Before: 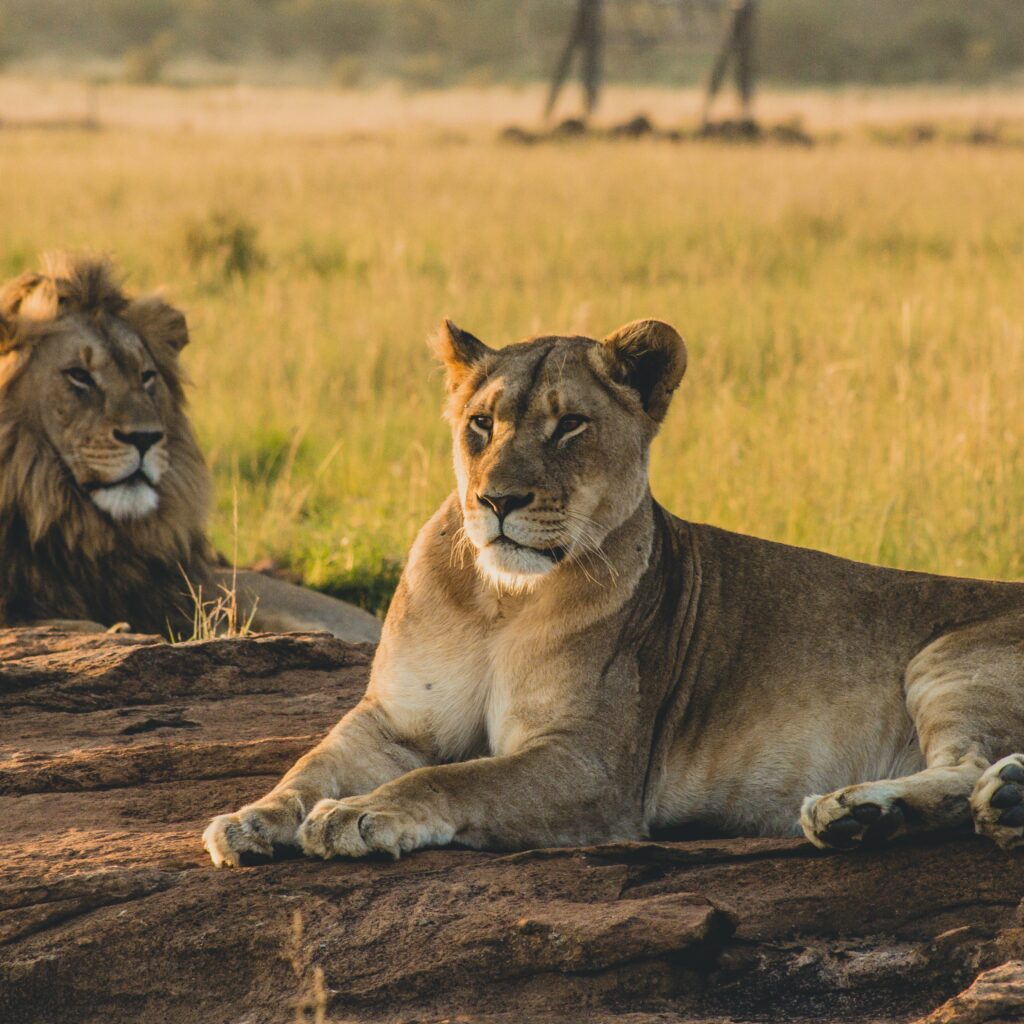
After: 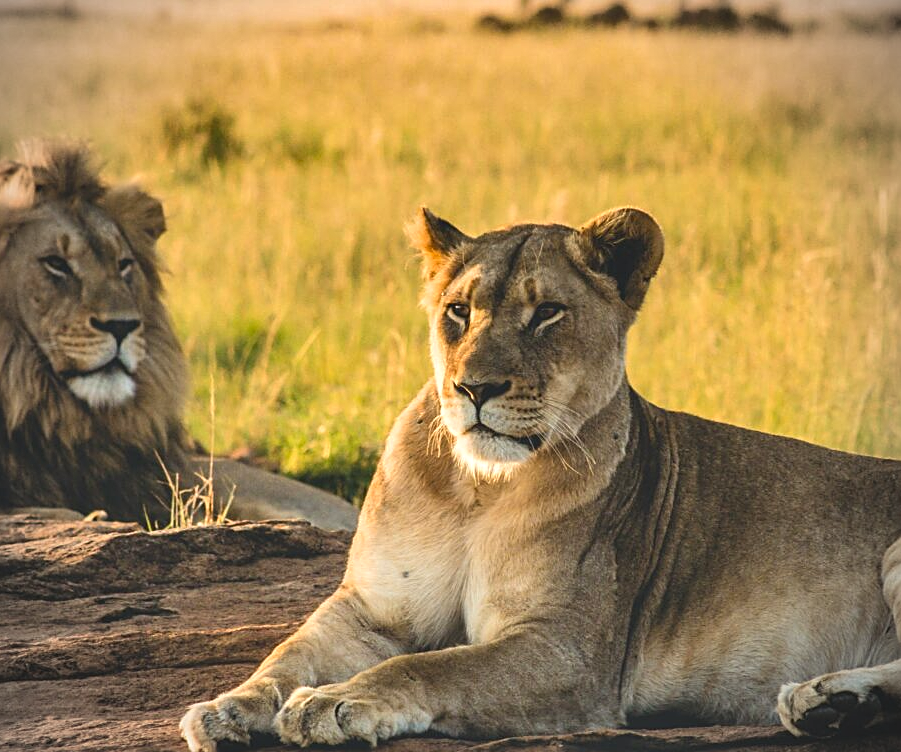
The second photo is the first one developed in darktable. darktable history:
exposure: black level correction 0, exposure 0.499 EV, compensate highlight preservation false
crop and rotate: left 2.341%, top 10.987%, right 9.605%, bottom 15.57%
vignetting: fall-off radius 60.9%, brightness -0.617, saturation -0.682
sharpen: on, module defaults
shadows and highlights: shadows 58.95, soften with gaussian
